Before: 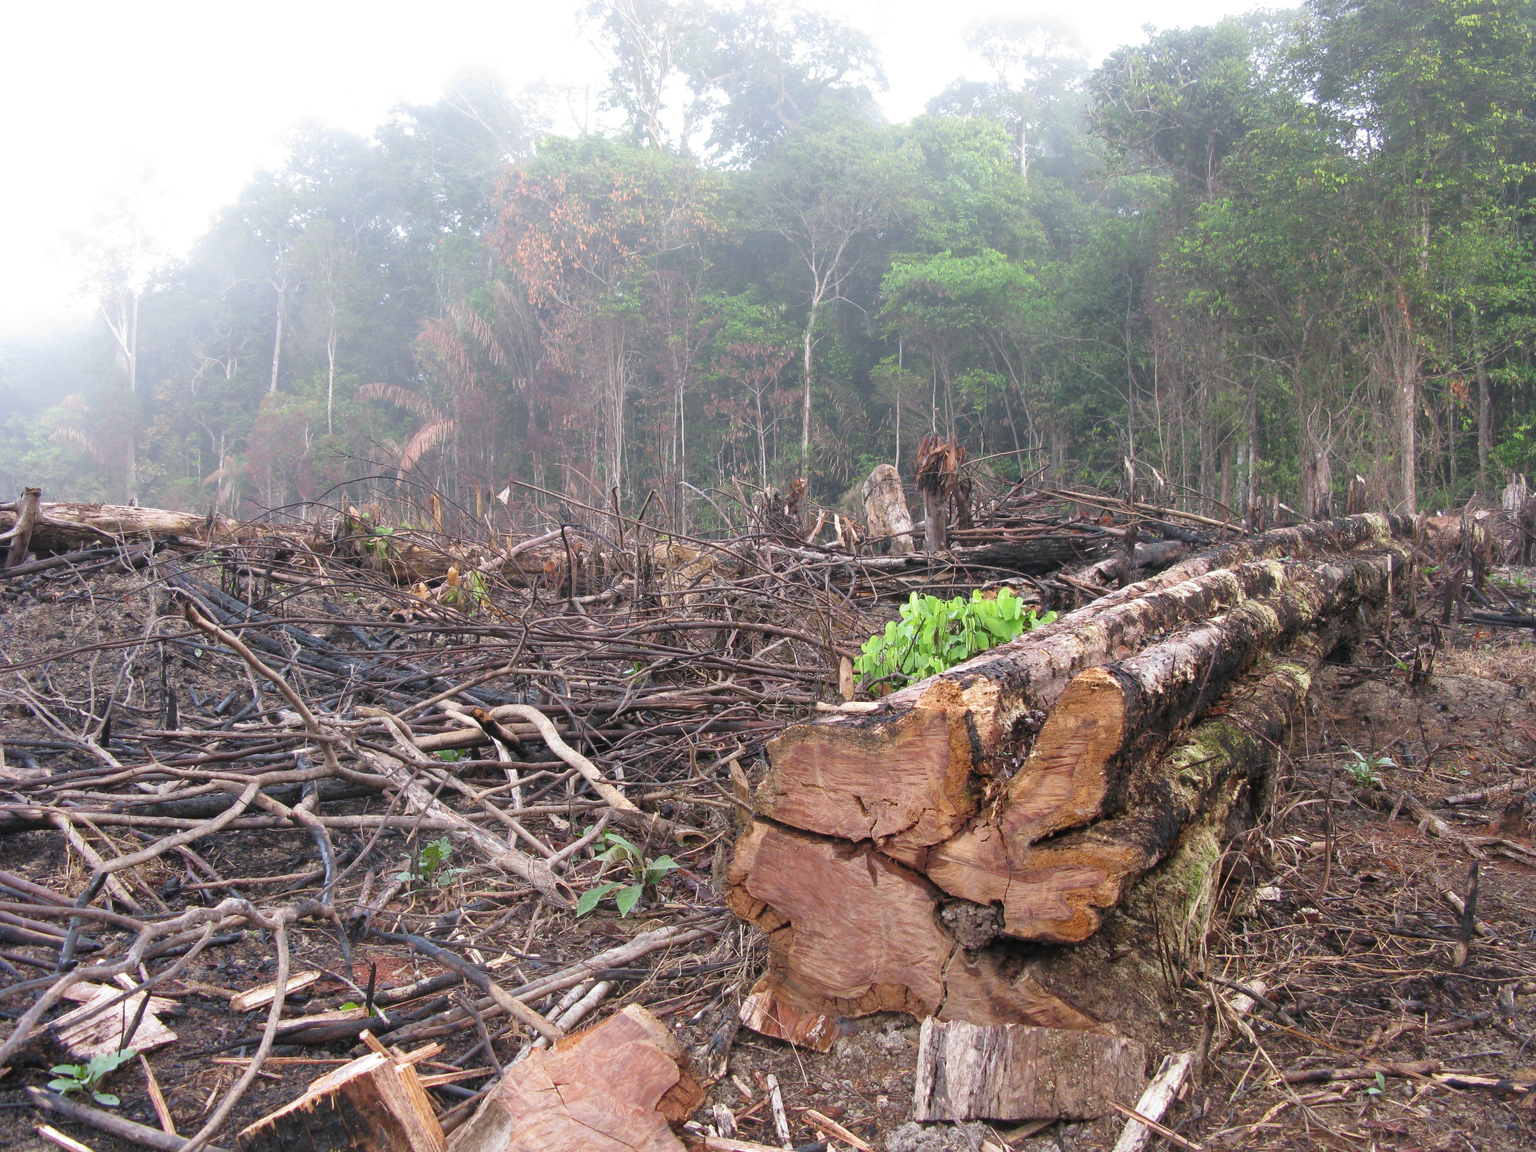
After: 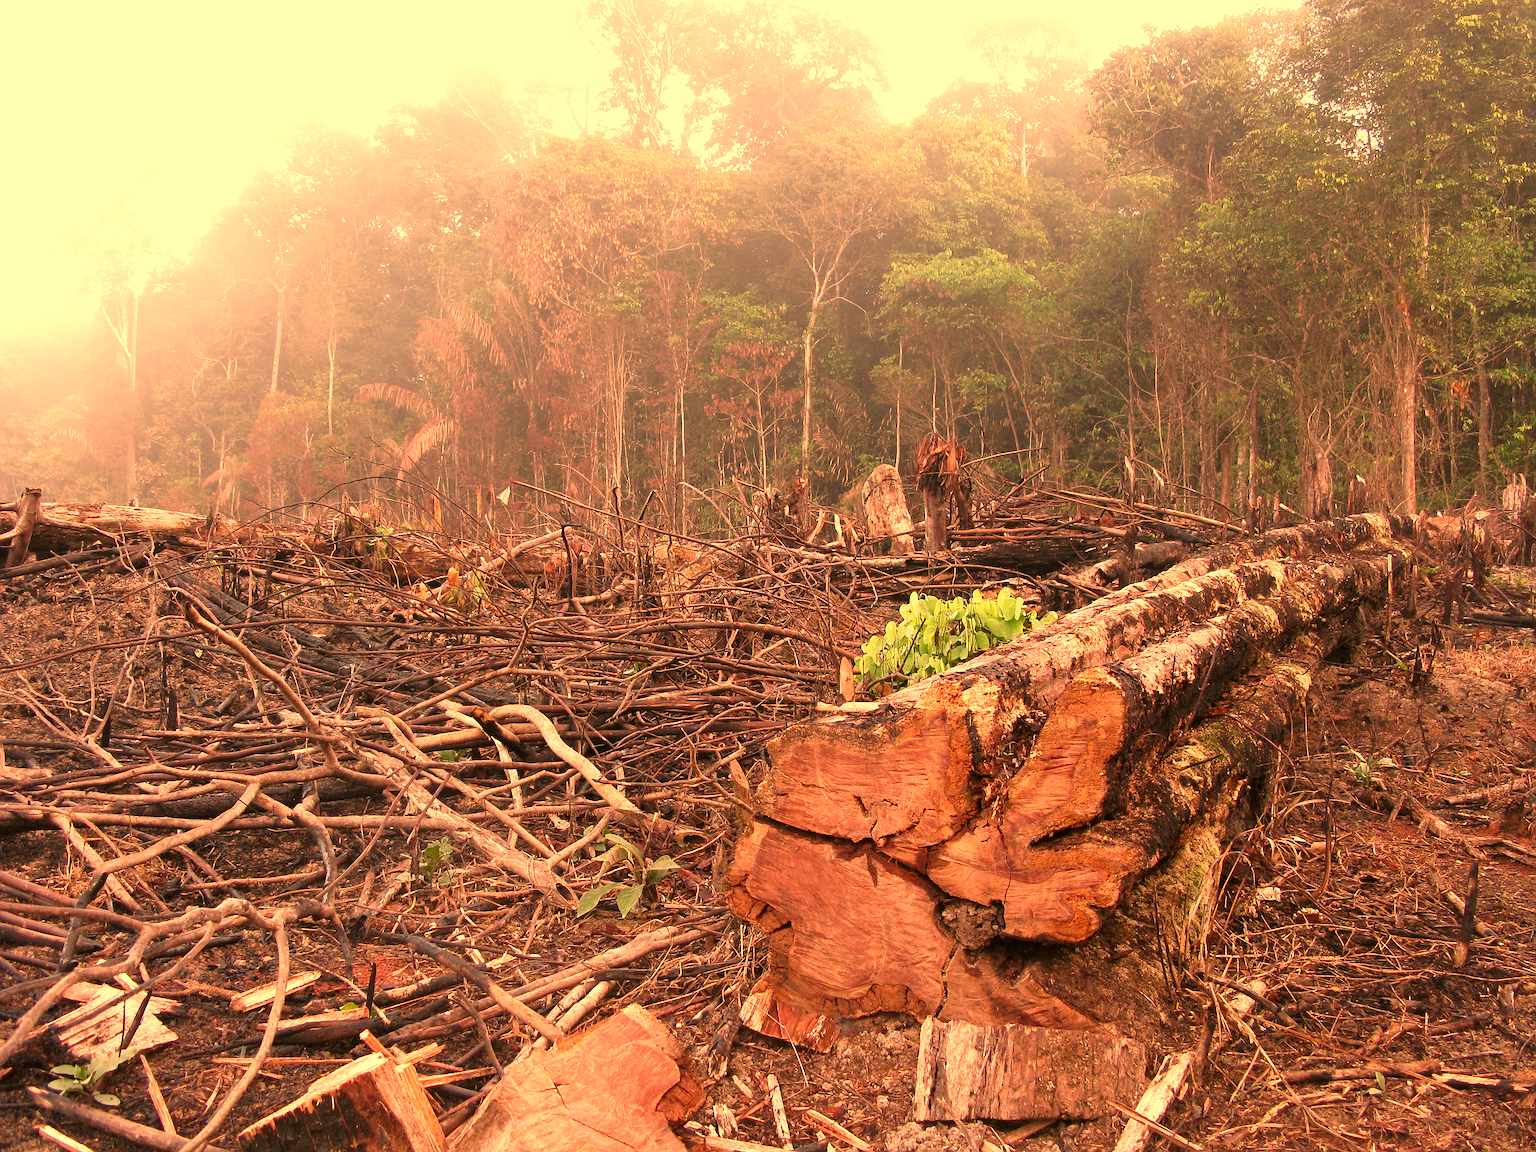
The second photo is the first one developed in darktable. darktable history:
white balance: red 1.467, blue 0.684
contrast brightness saturation: brightness -0.09
sharpen: on, module defaults
